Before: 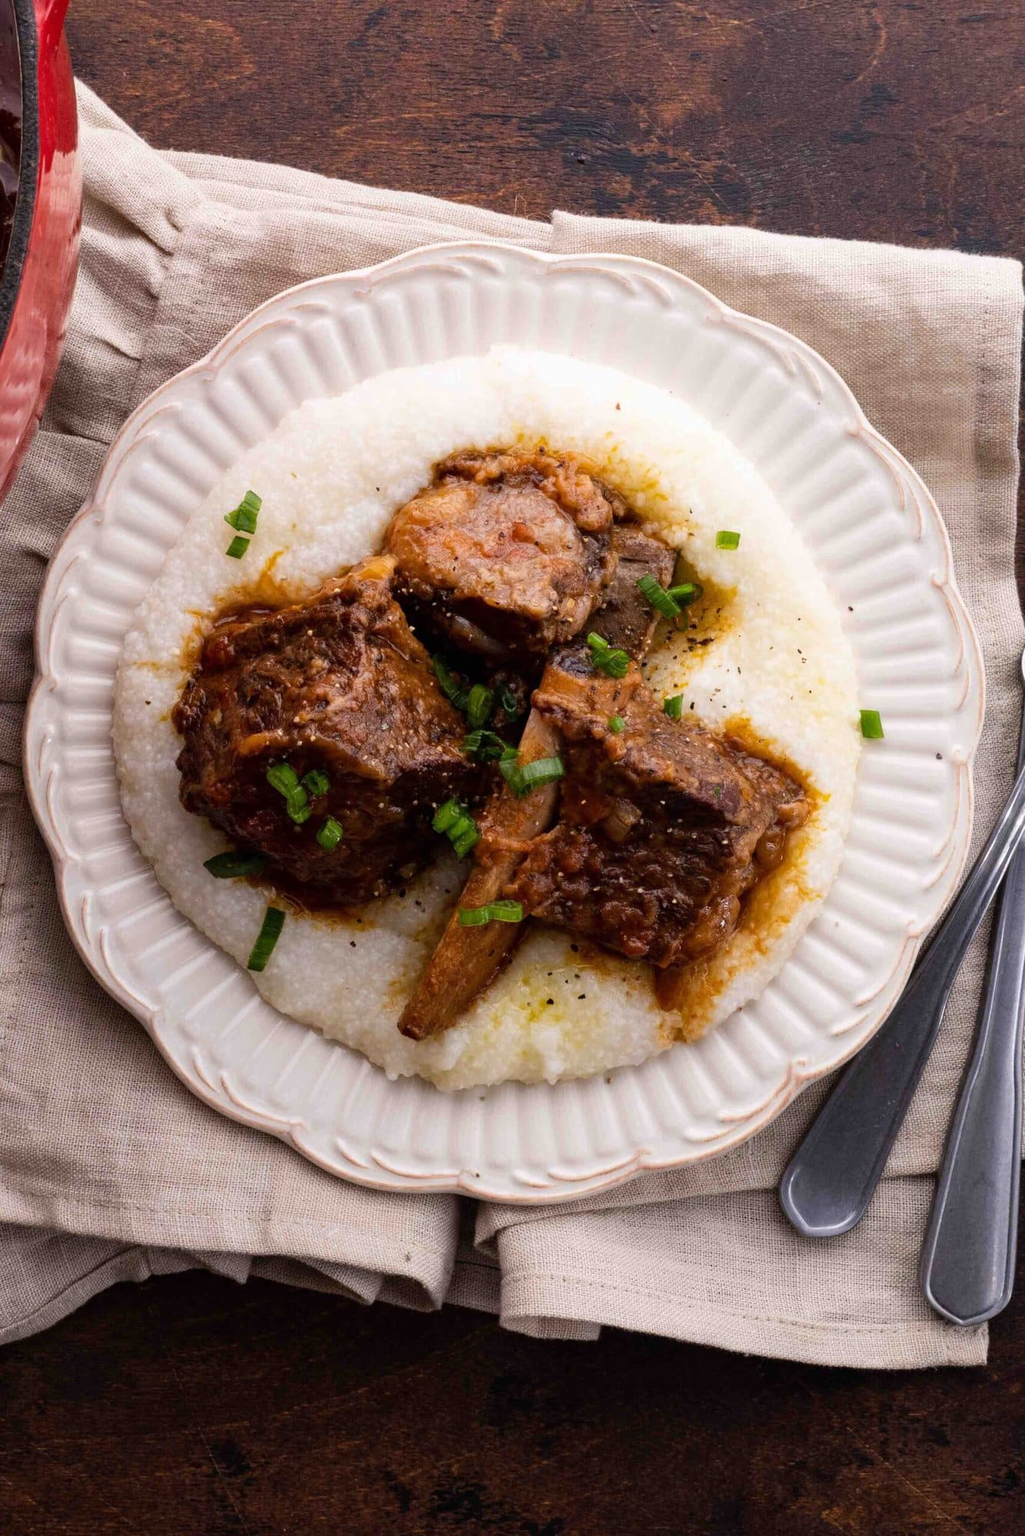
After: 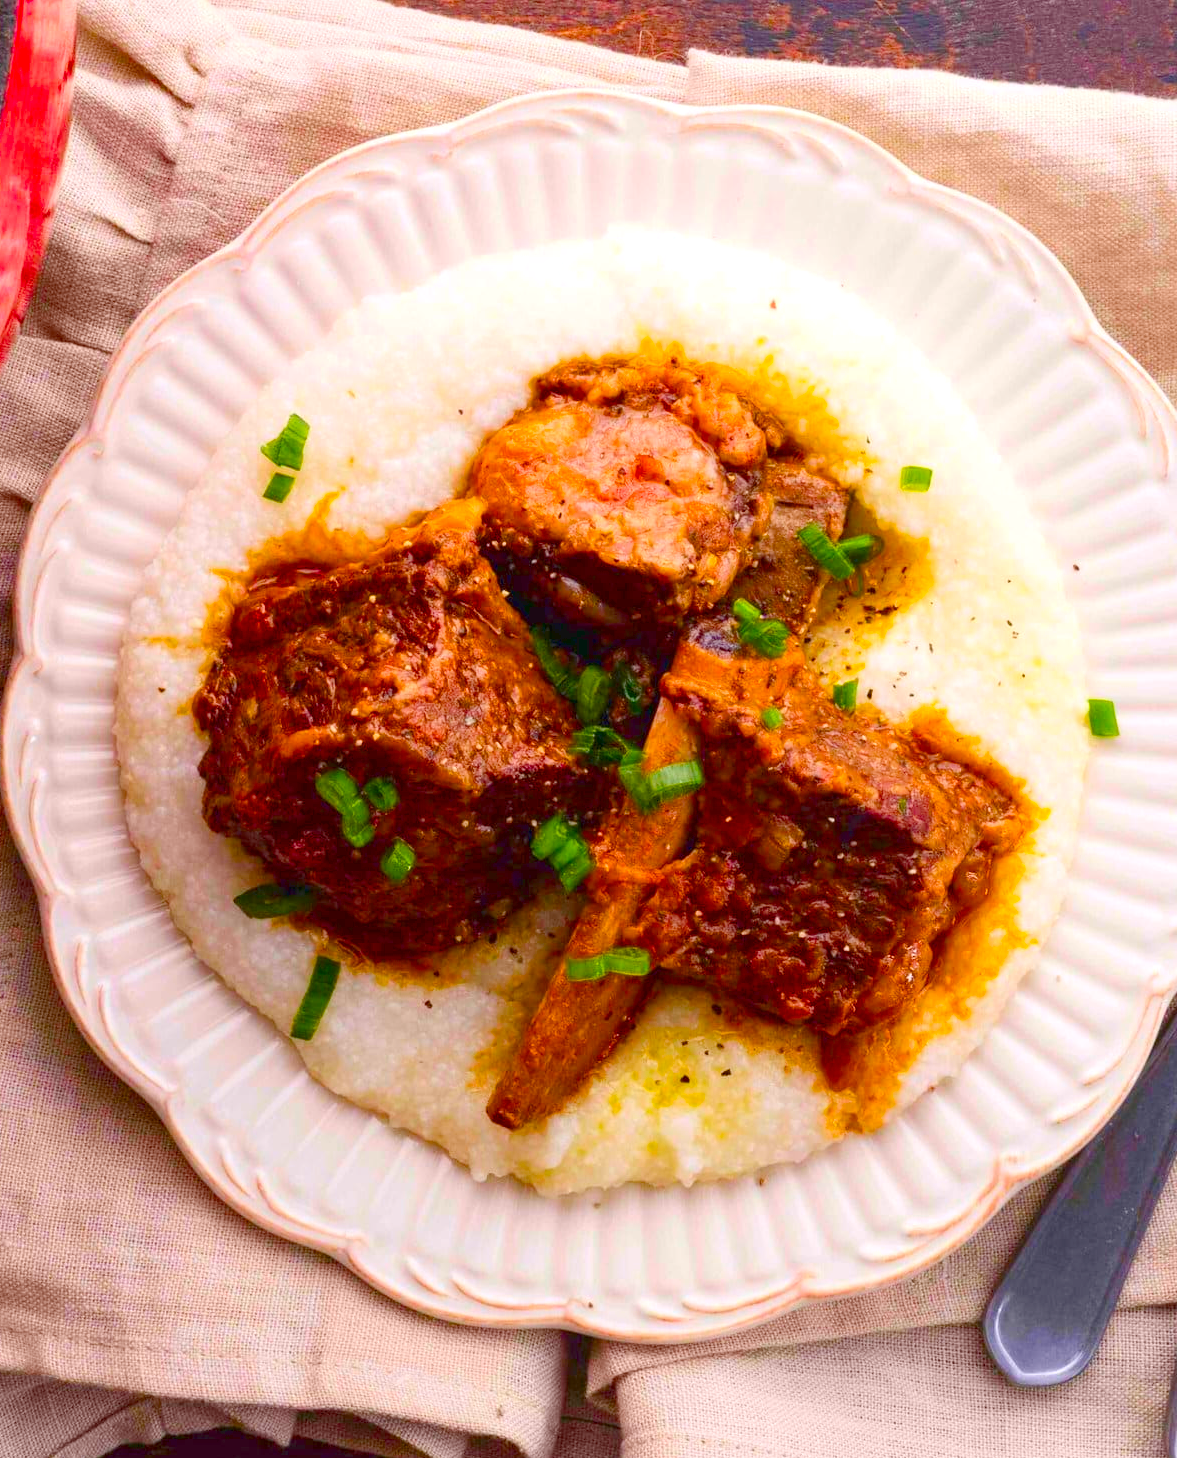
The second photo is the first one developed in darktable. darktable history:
contrast brightness saturation: contrast 0.089, saturation 0.267
exposure: black level correction 0, exposure 0.7 EV, compensate highlight preservation false
color balance rgb: perceptual saturation grading › global saturation 36.753%, perceptual saturation grading › shadows 35.091%, perceptual brilliance grading › highlights 9.472%, perceptual brilliance grading › mid-tones 5.278%, contrast -29.721%
crop and rotate: left 2.374%, top 11.265%, right 9.324%, bottom 15.813%
